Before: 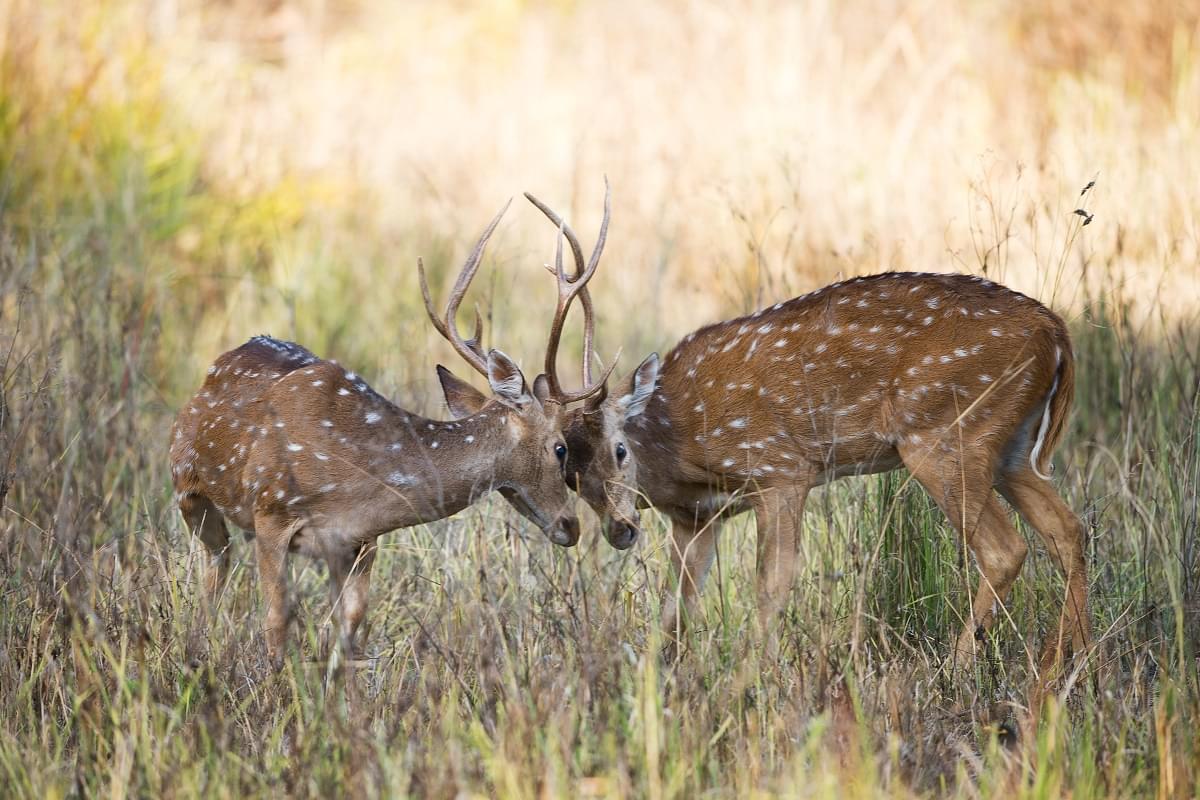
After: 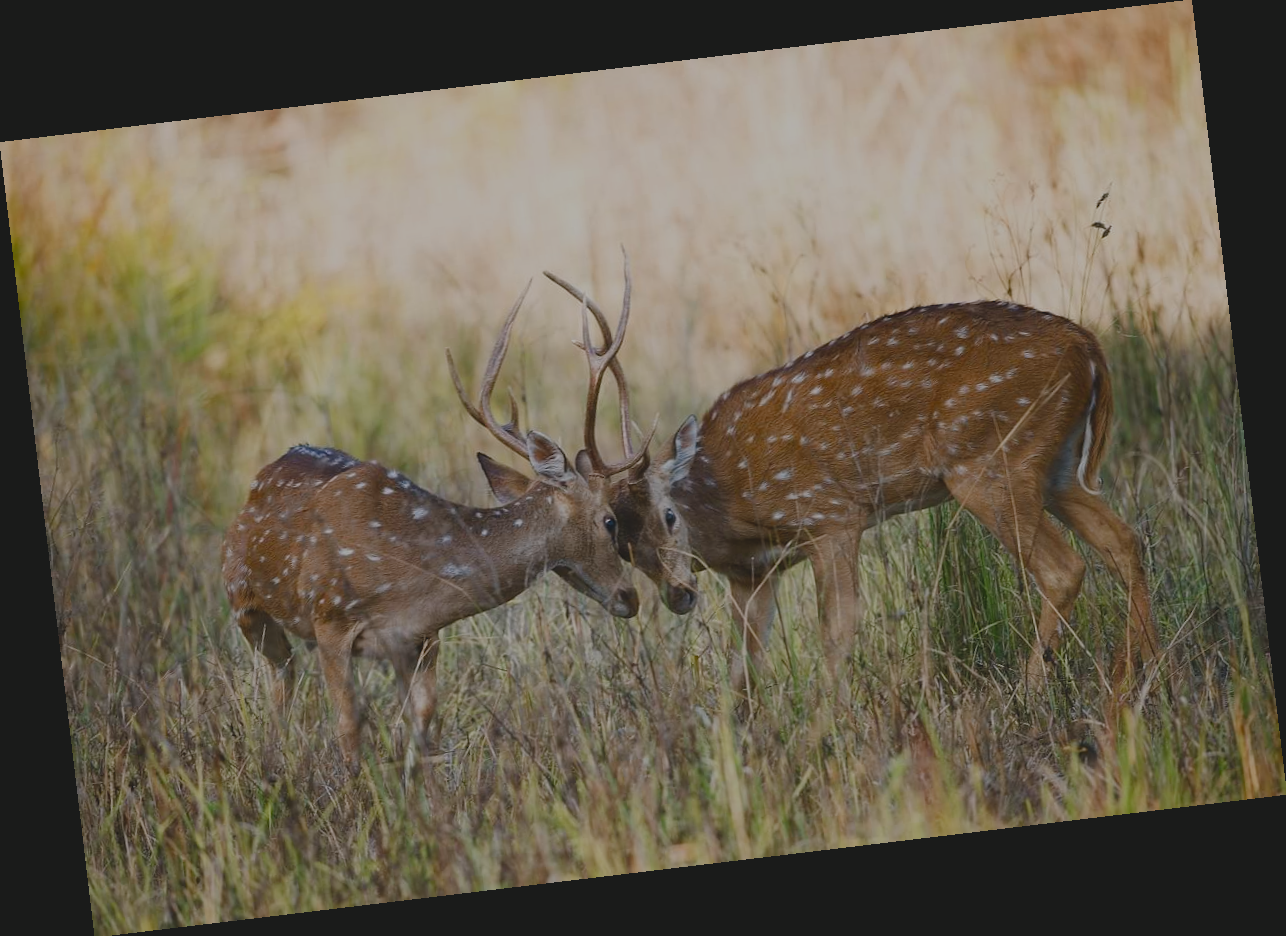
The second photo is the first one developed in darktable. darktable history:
color balance rgb: shadows lift › chroma 1%, shadows lift › hue 113°, highlights gain › chroma 0.2%, highlights gain › hue 333°, perceptual saturation grading › global saturation 20%, perceptual saturation grading › highlights -50%, perceptual saturation grading › shadows 25%, contrast -10%
exposure: black level correction -0.016, exposure -1.018 EV, compensate highlight preservation false
rotate and perspective: rotation -6.83°, automatic cropping off
